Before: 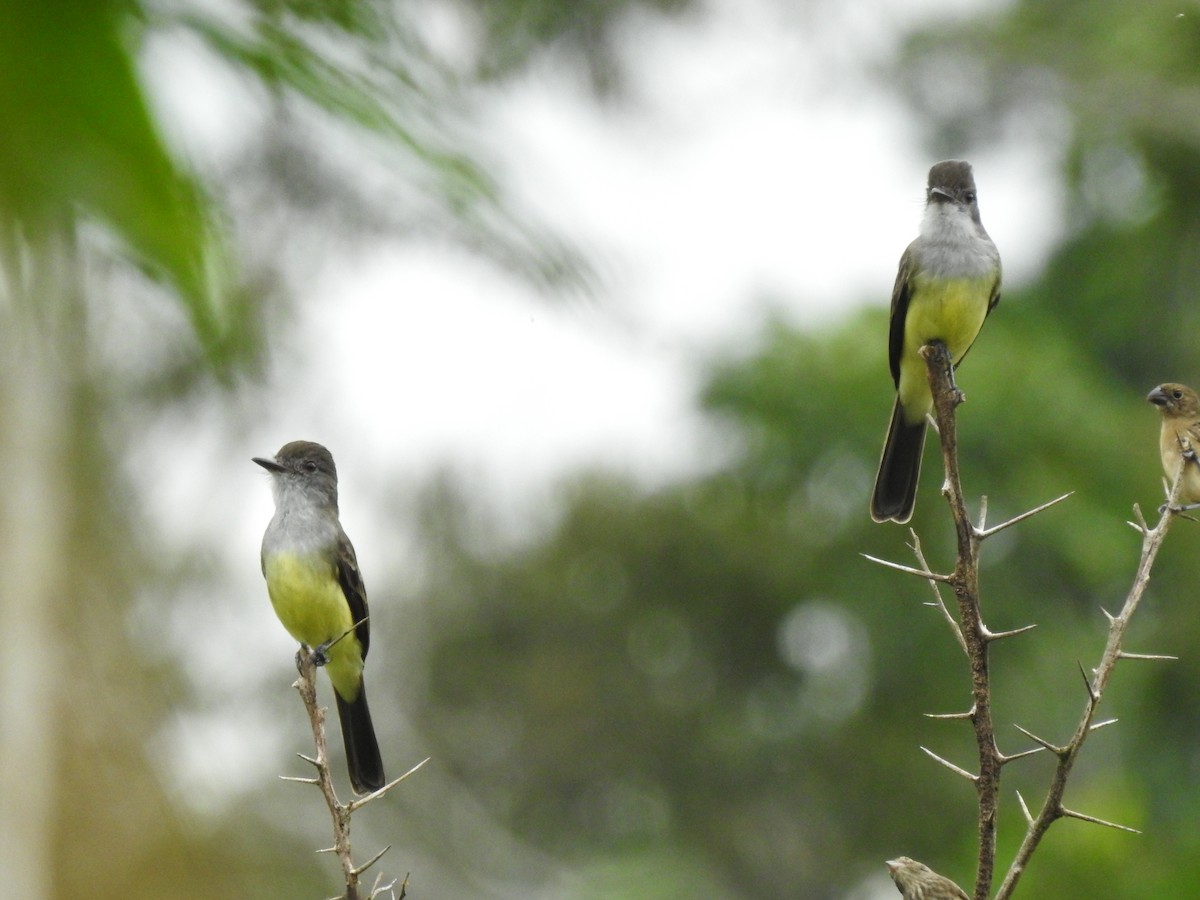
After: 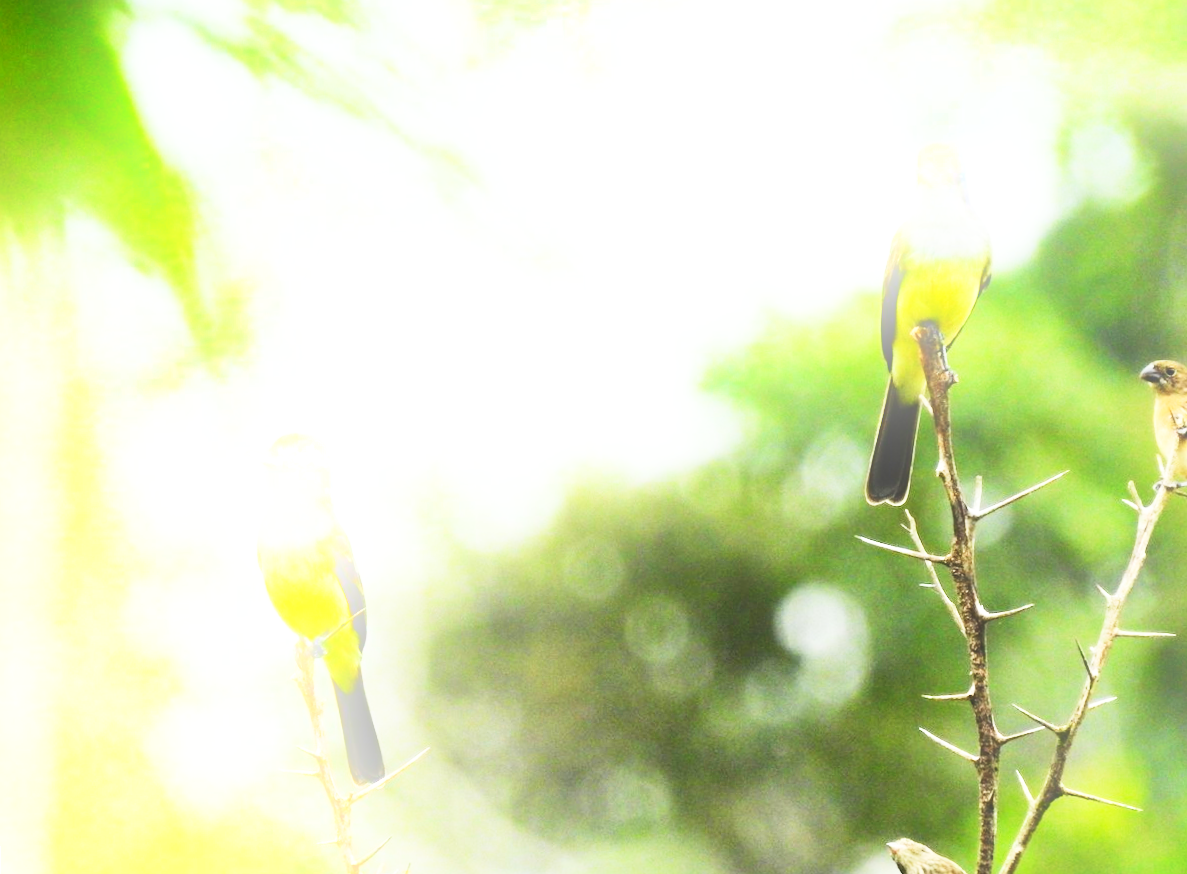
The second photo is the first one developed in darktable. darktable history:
contrast brightness saturation: contrast 0.28
rotate and perspective: rotation -1°, crop left 0.011, crop right 0.989, crop top 0.025, crop bottom 0.975
bloom: on, module defaults
base curve: curves: ch0 [(0, 0) (0.007, 0.004) (0.027, 0.03) (0.046, 0.07) (0.207, 0.54) (0.442, 0.872) (0.673, 0.972) (1, 1)], preserve colors none
